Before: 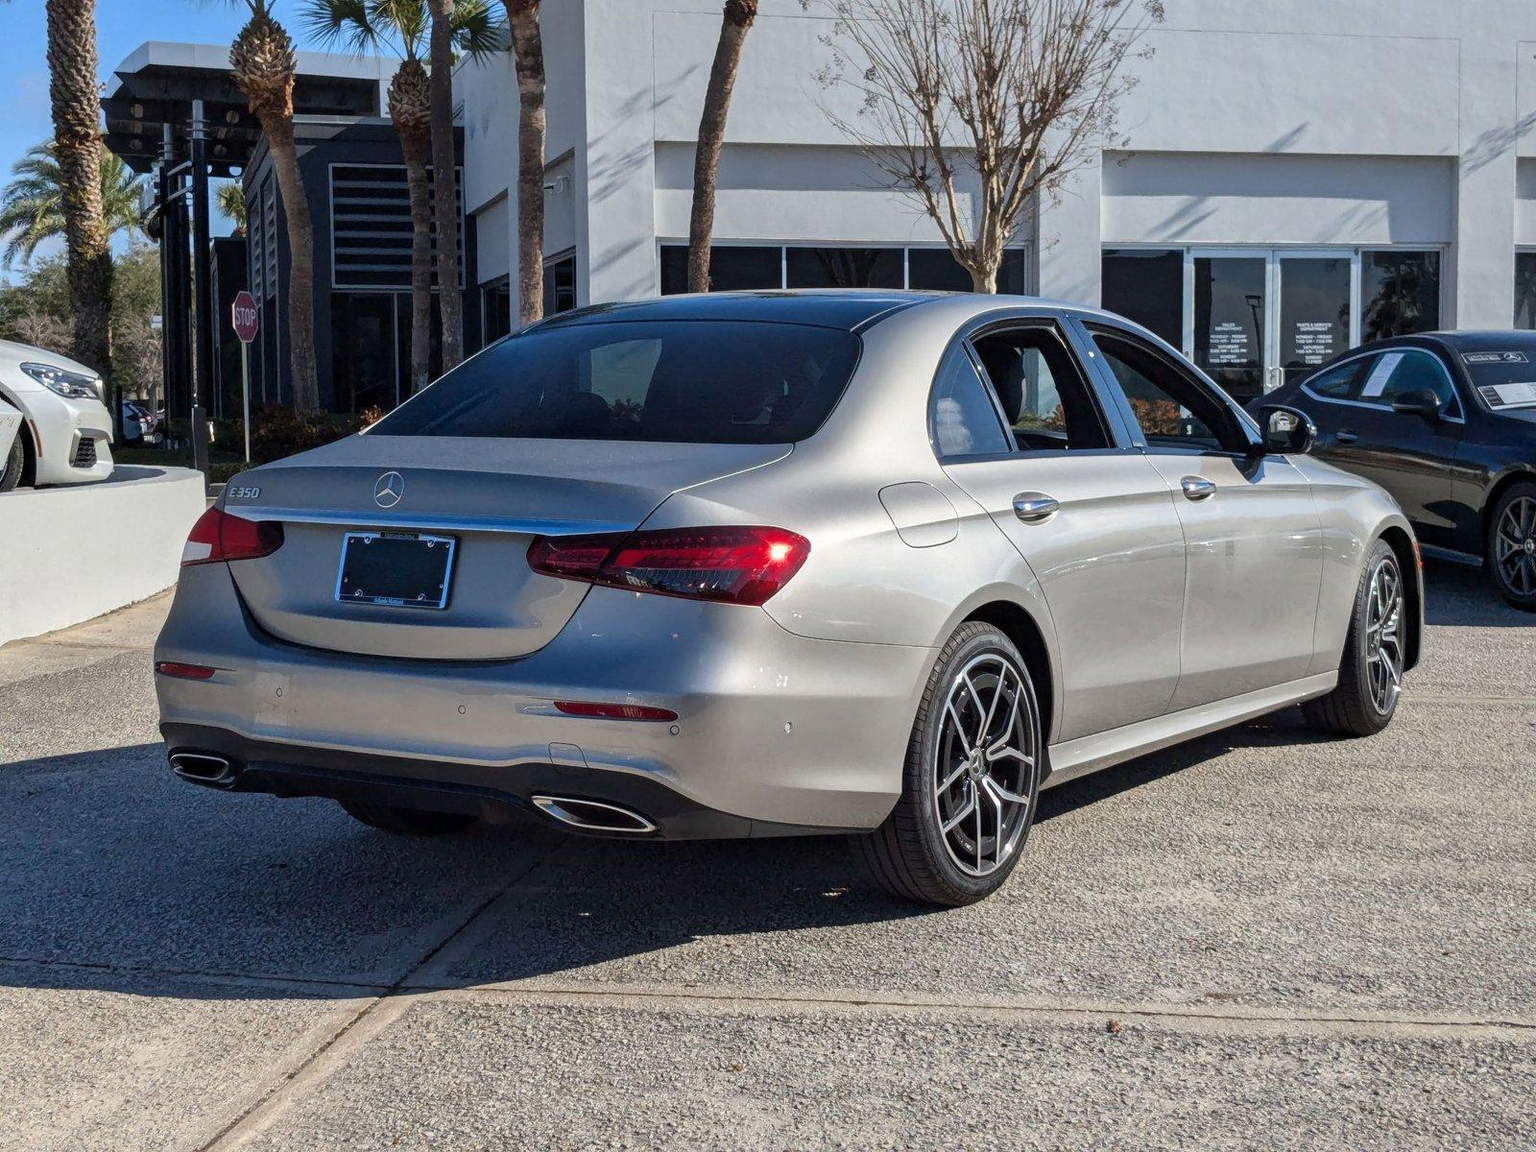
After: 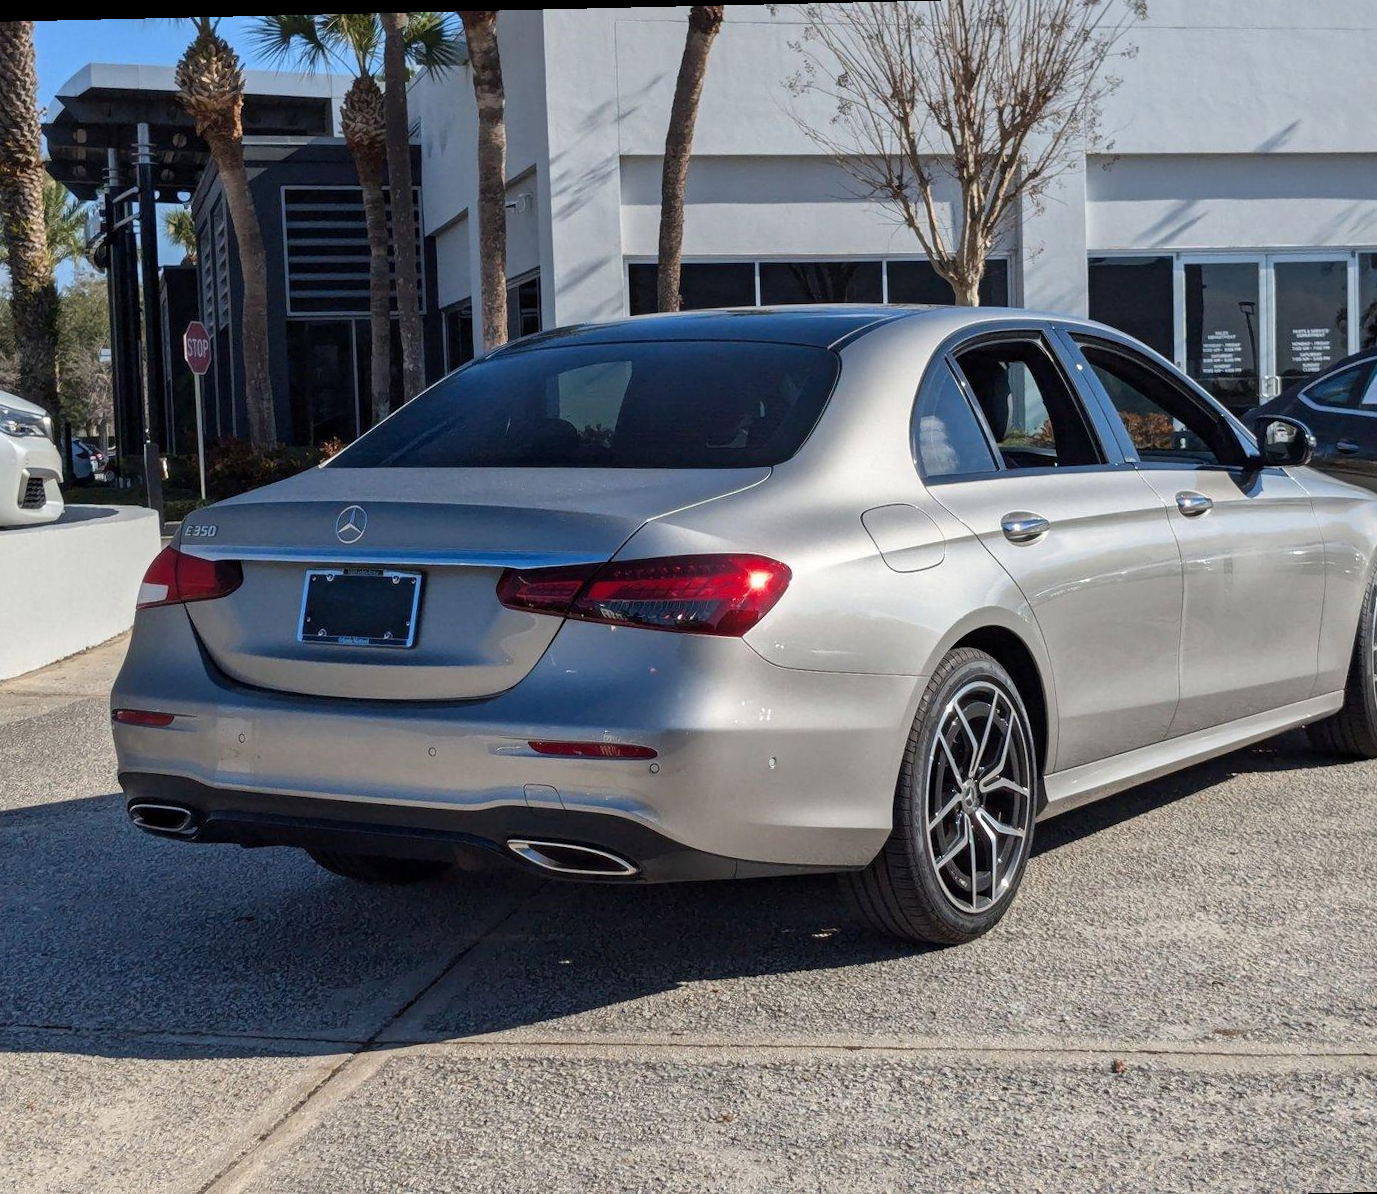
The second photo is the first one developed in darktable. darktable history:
crop and rotate: angle 1.3°, left 4.079%, top 1.005%, right 11.244%, bottom 2.373%
